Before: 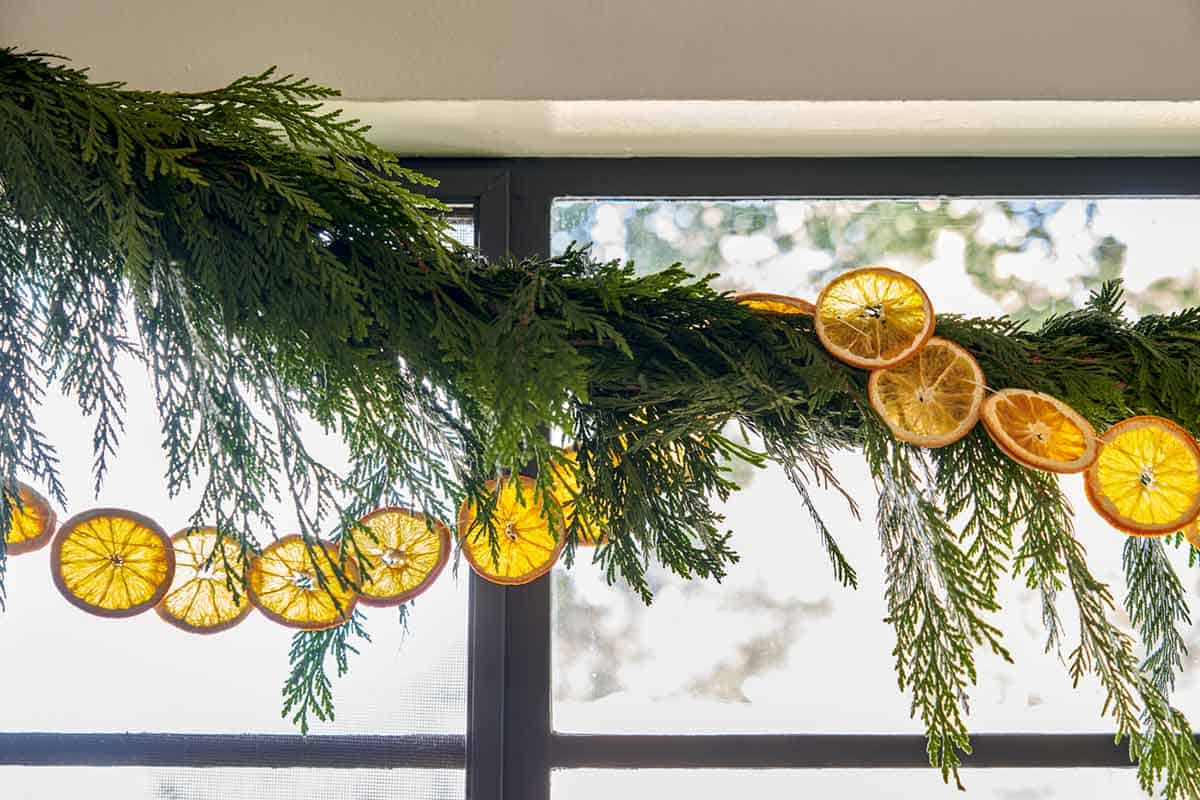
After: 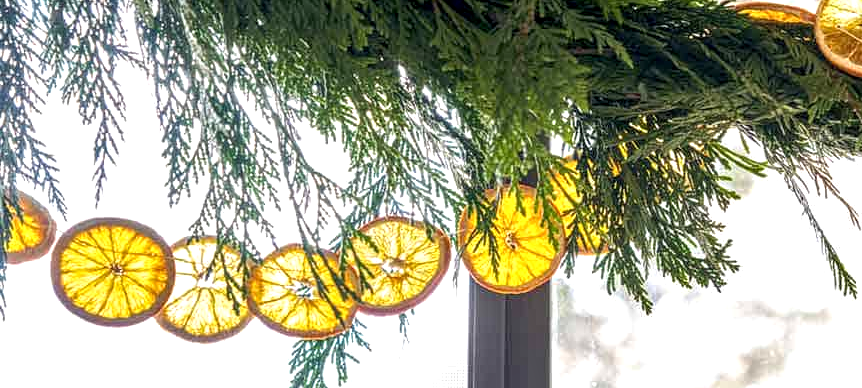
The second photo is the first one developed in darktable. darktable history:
crop: top 36.476%, right 28.121%, bottom 14.902%
exposure: black level correction 0.001, exposure 0.499 EV, compensate exposure bias true, compensate highlight preservation false
local contrast: detail 130%
